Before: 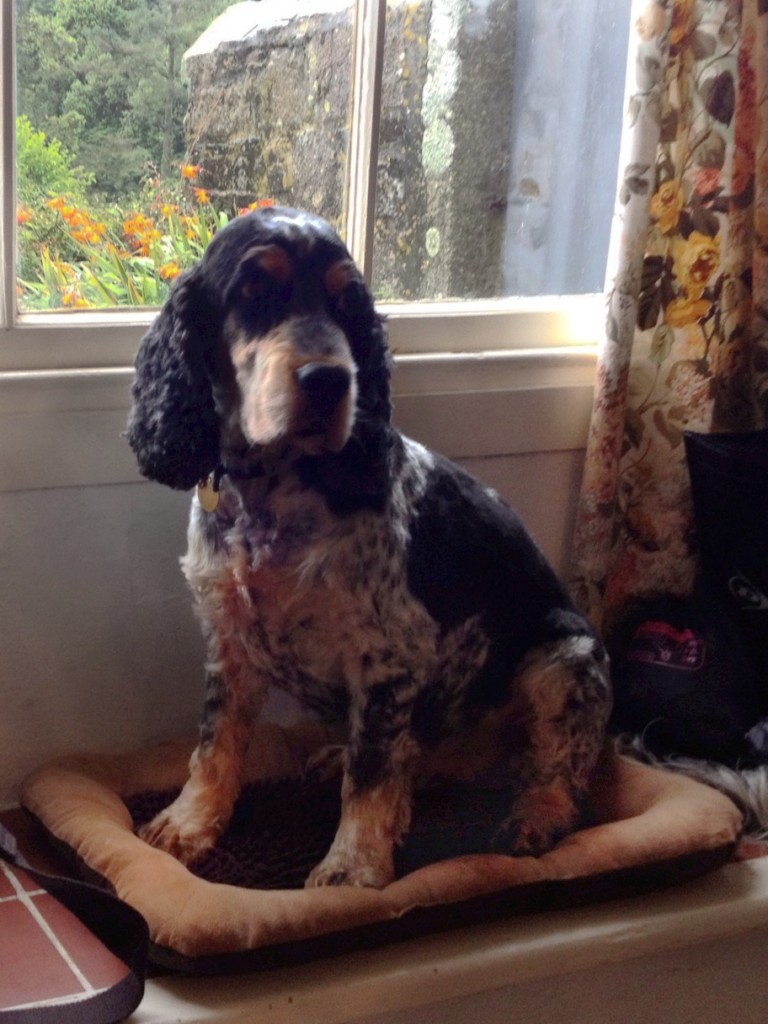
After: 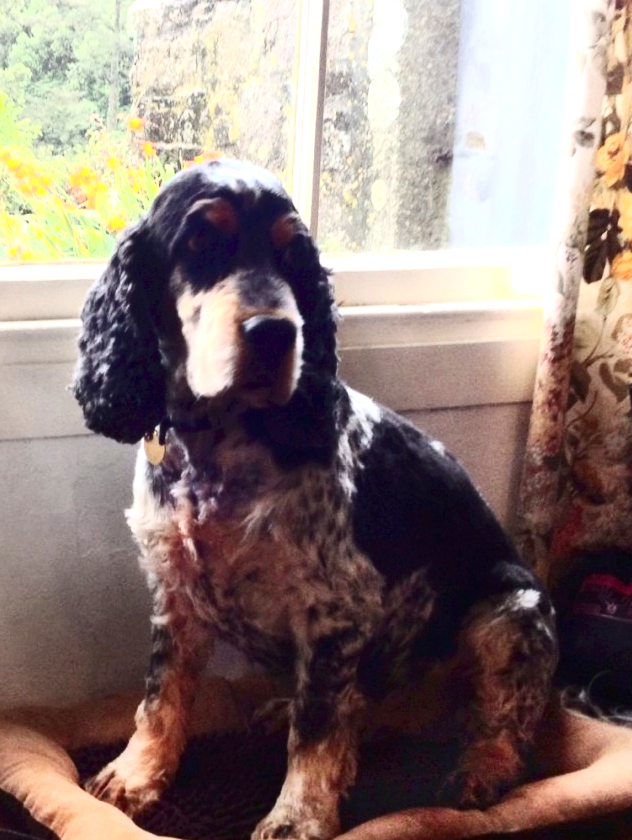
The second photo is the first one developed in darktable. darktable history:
crop and rotate: left 7.053%, top 4.619%, right 10.597%, bottom 13.26%
contrast brightness saturation: contrast 0.392, brightness 0.111
exposure: black level correction 0, exposure 1 EV, compensate exposure bias true, compensate highlight preservation false
